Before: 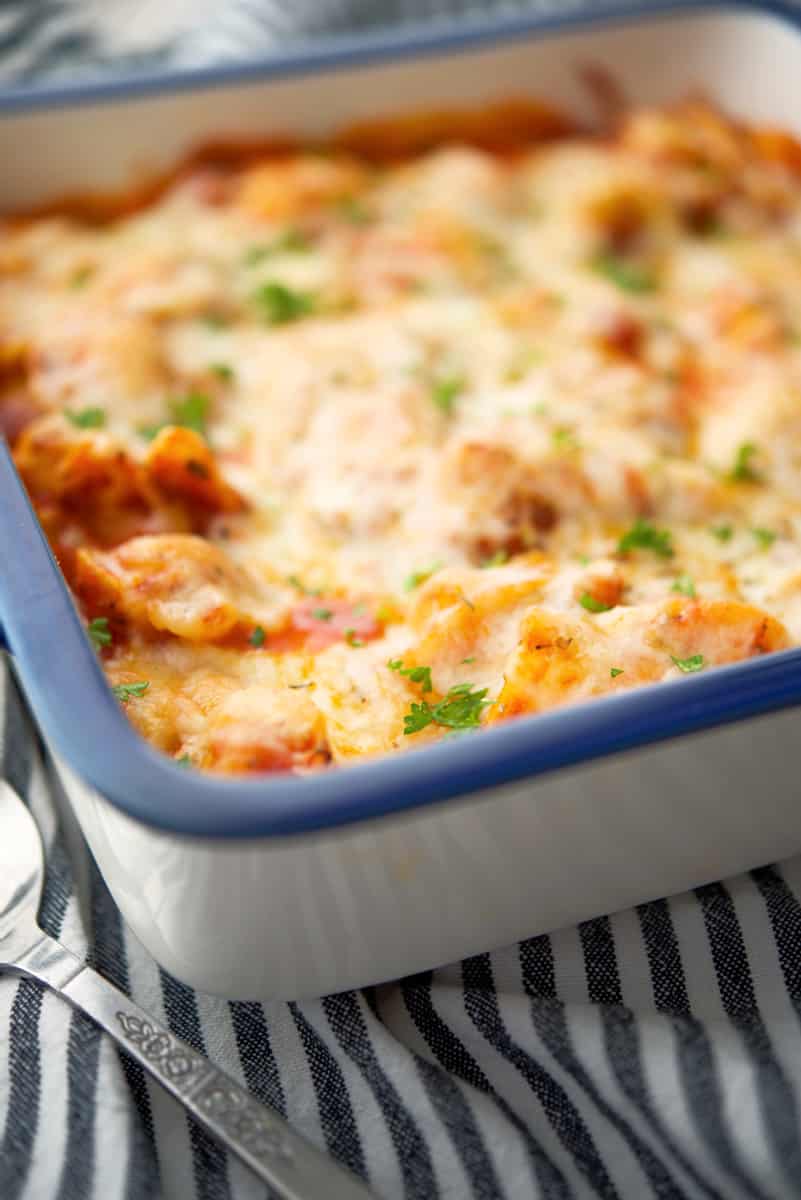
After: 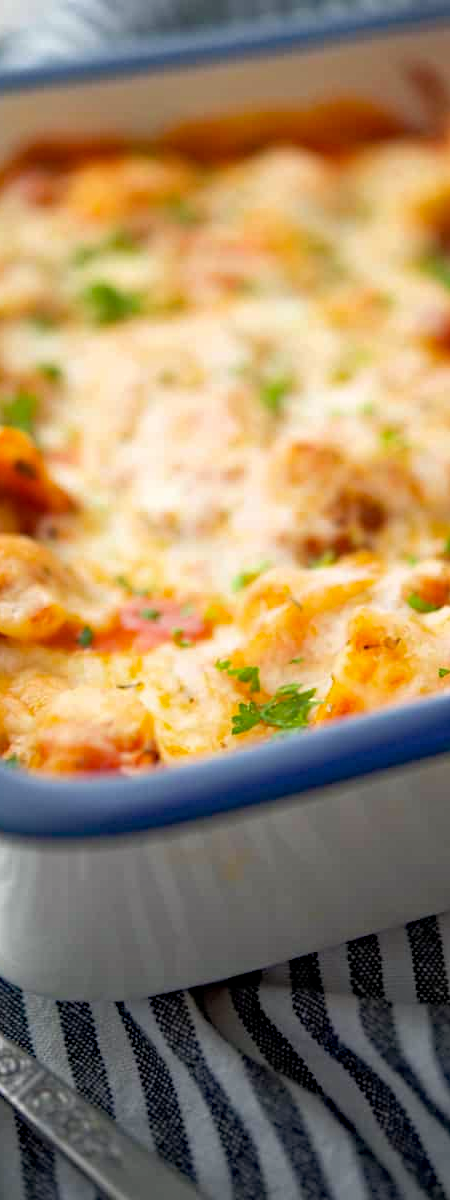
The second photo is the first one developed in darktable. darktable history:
crop: left 21.496%, right 22.254%
haze removal: strength 0.29, distance 0.25, compatibility mode true, adaptive false
